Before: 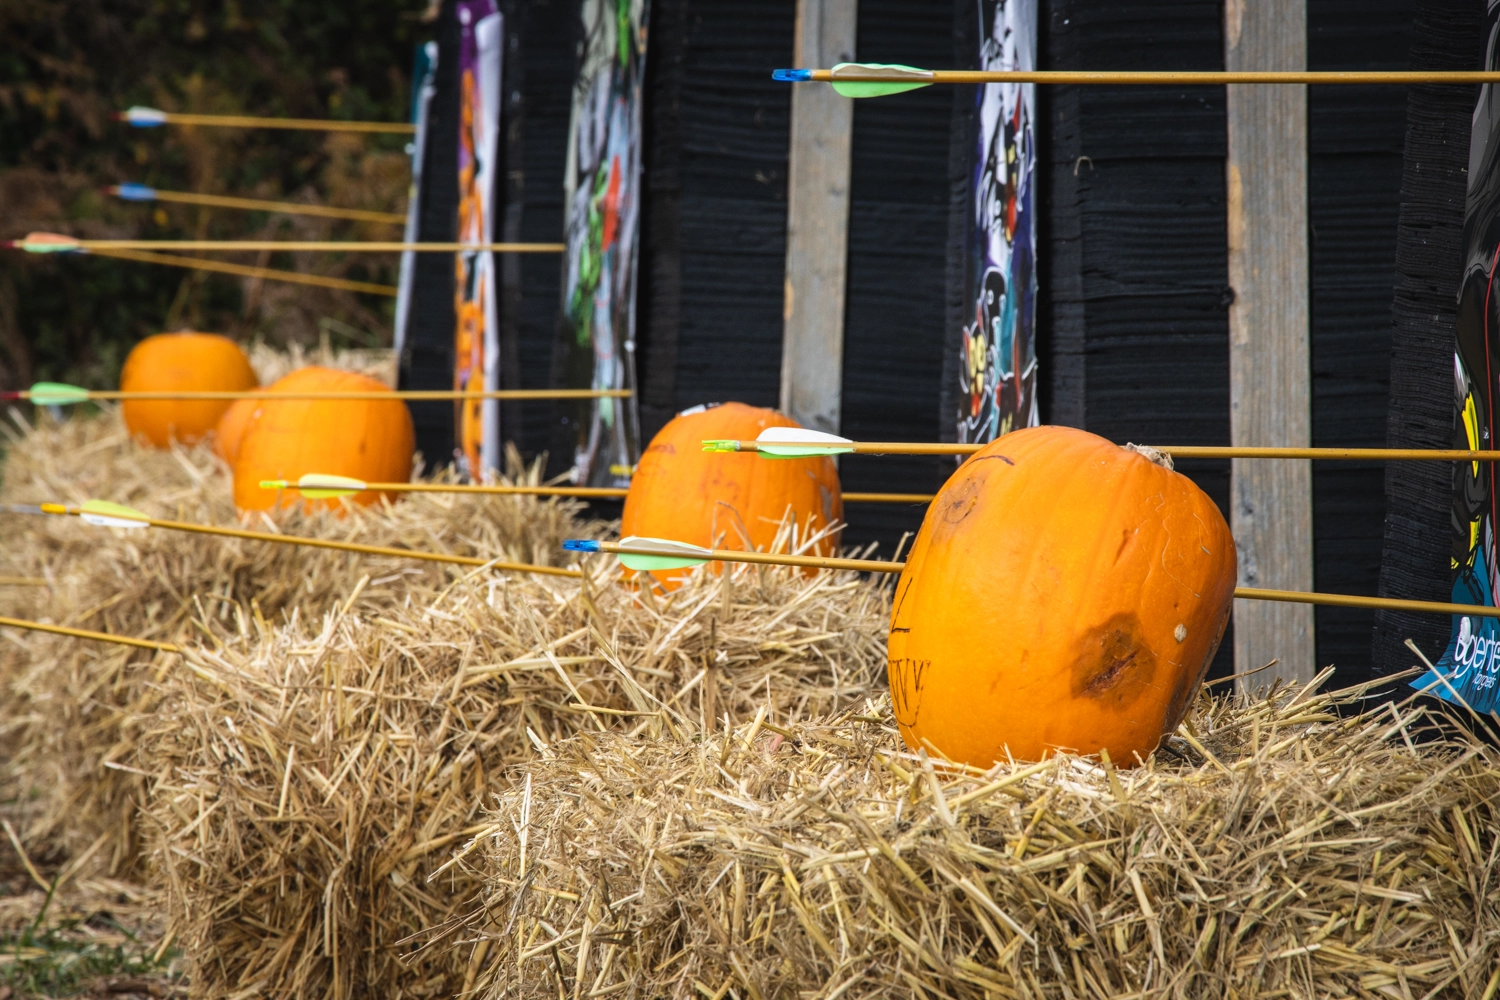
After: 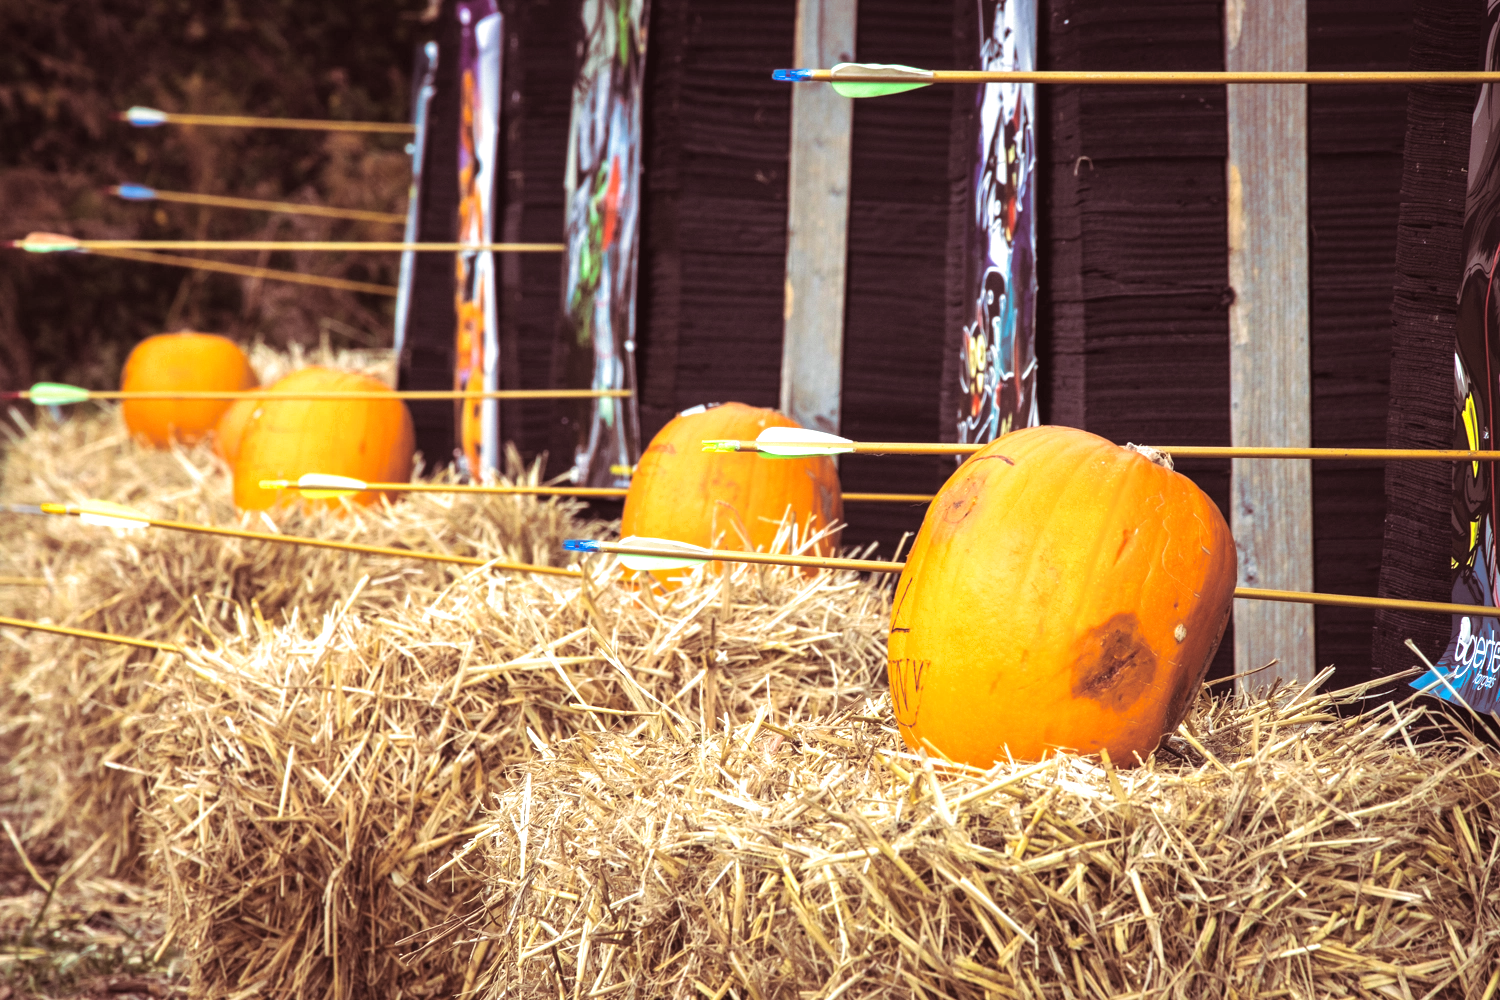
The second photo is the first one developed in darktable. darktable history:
split-toning: on, module defaults
exposure: black level correction 0, exposure 0.7 EV, compensate exposure bias true, compensate highlight preservation false
